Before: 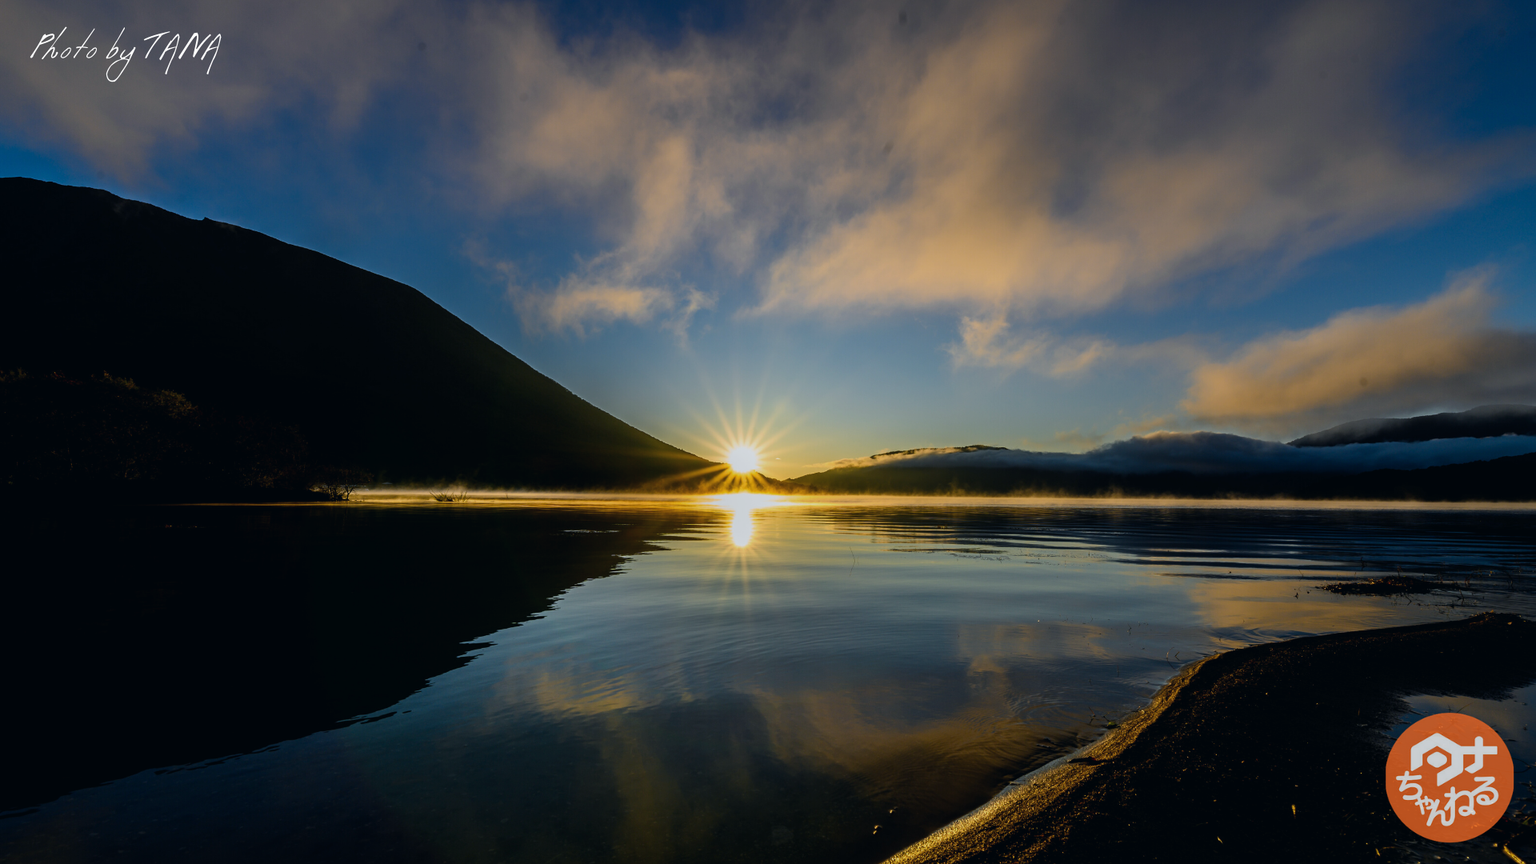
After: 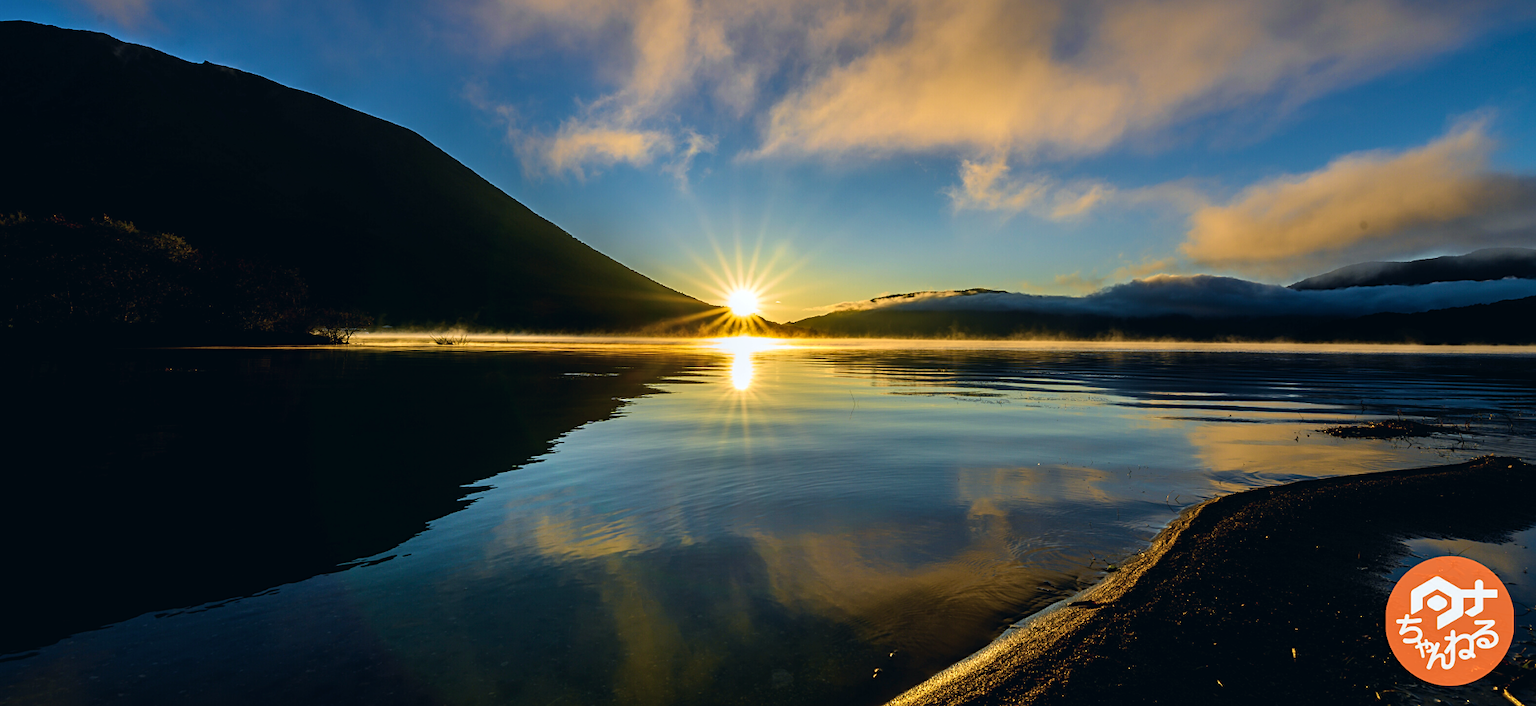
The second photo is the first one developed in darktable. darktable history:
crop and rotate: top 18.155%
velvia: strength 37%
exposure: exposure 0.569 EV, compensate highlight preservation false
shadows and highlights: shadows 24.56, highlights -79.22, soften with gaussian
sharpen: amount 0.215
